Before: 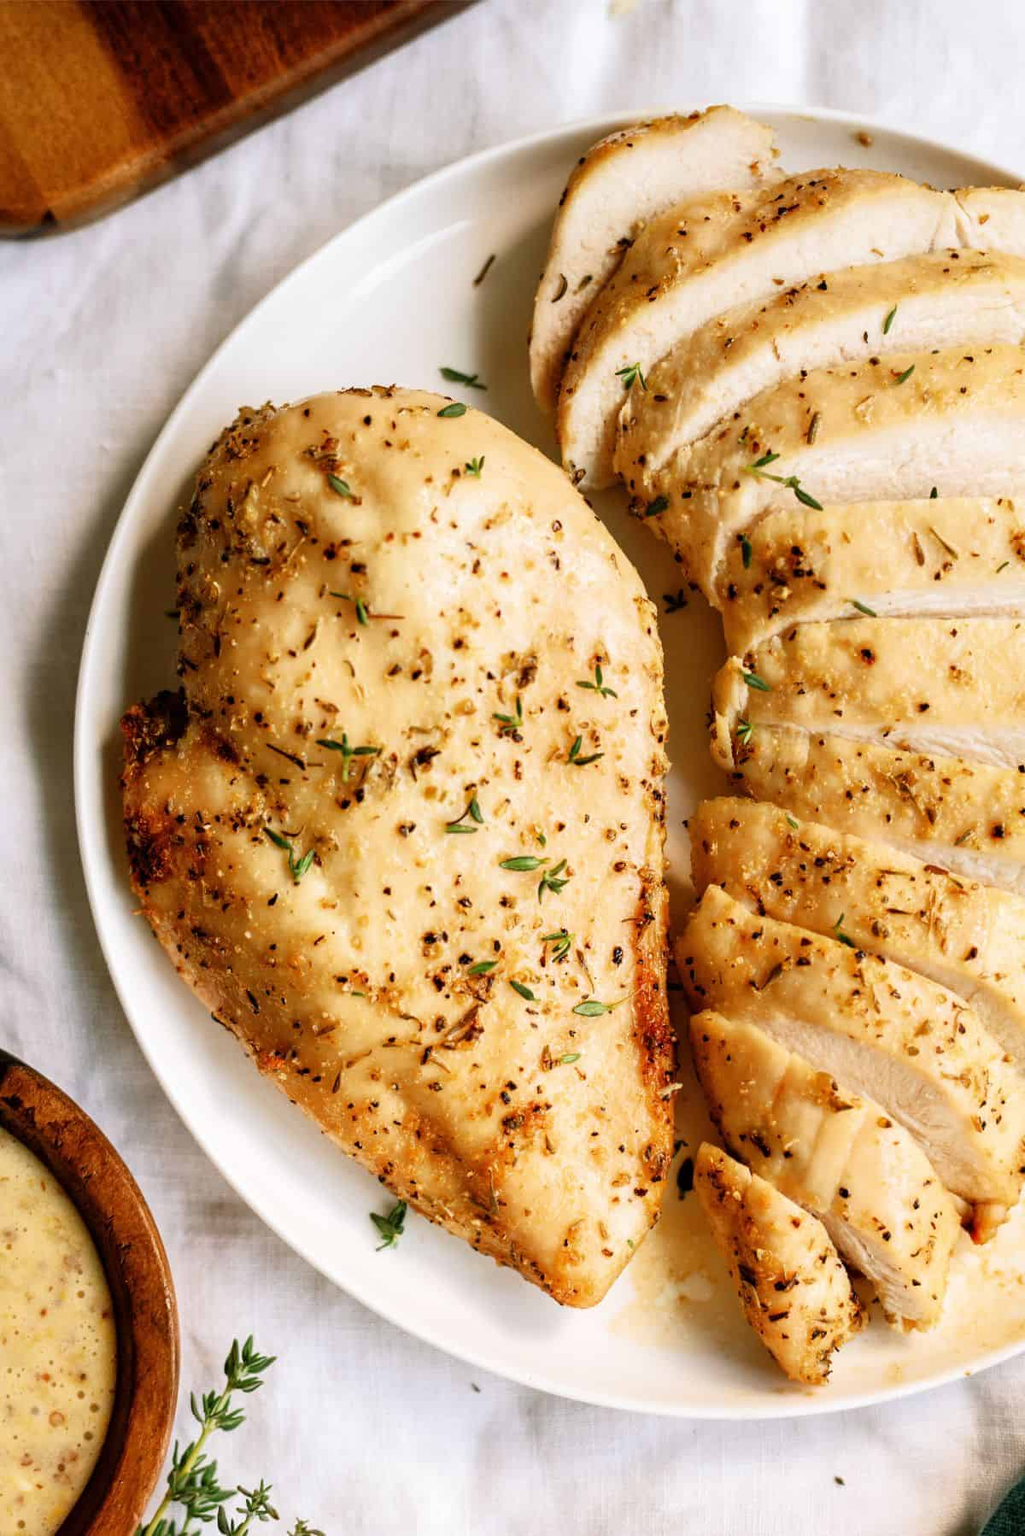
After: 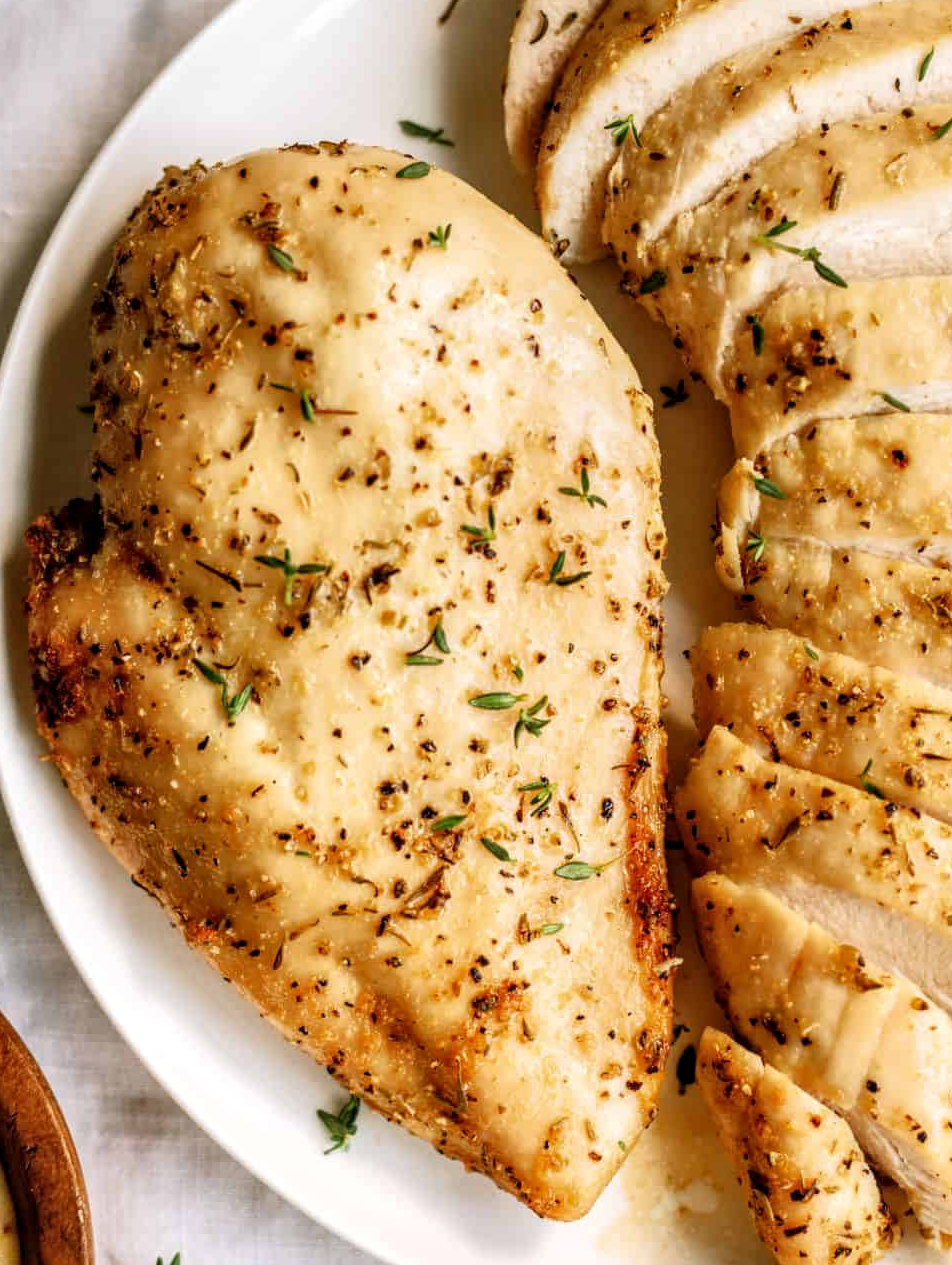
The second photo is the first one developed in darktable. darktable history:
local contrast: on, module defaults
crop: left 9.717%, top 17.242%, right 10.891%, bottom 12.375%
